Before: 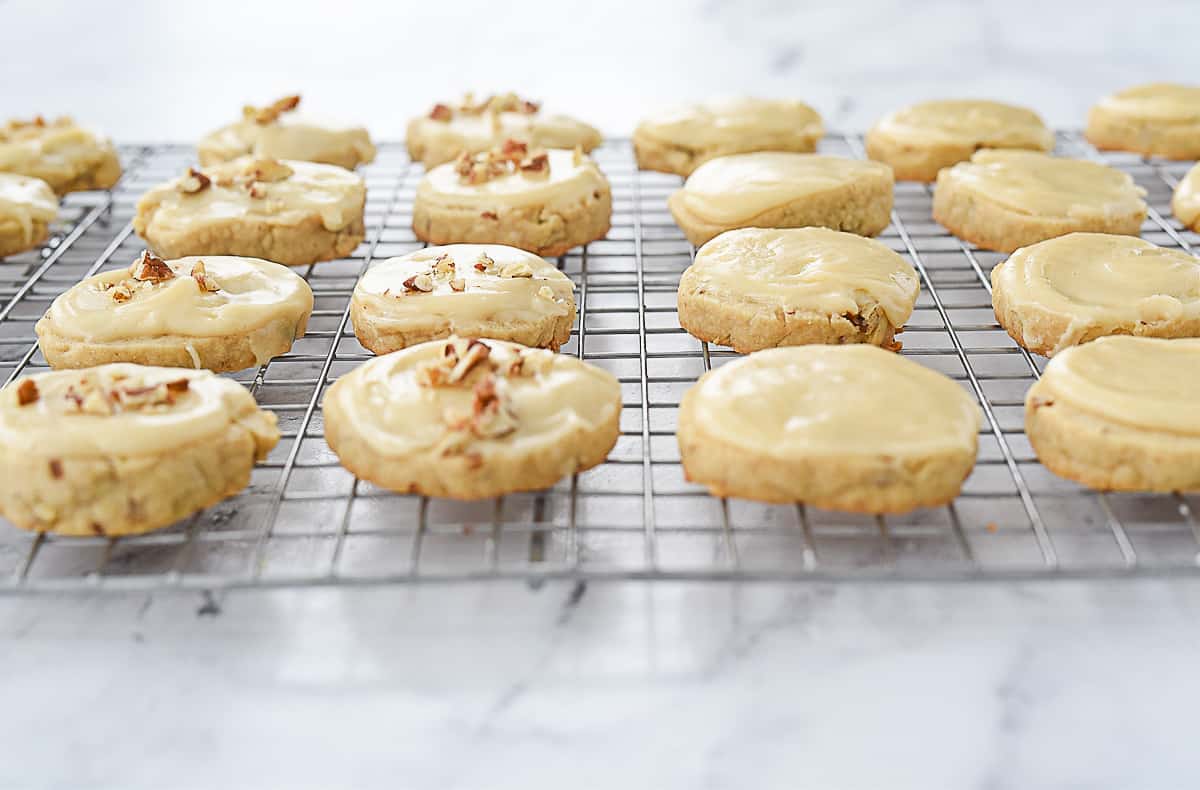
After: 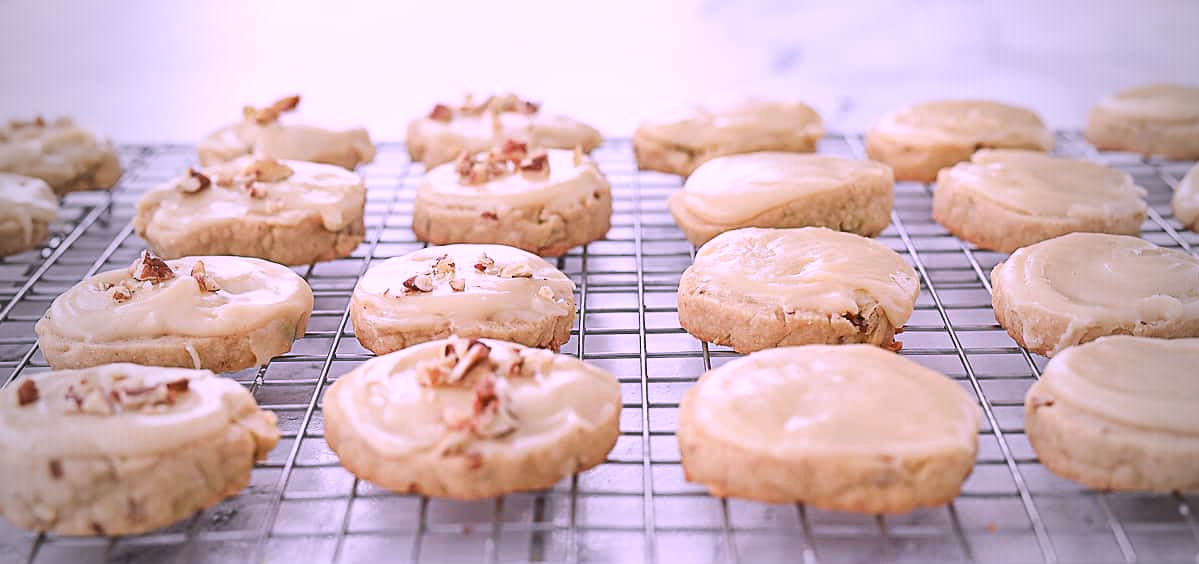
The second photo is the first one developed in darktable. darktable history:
color correction: highlights a* 15.42, highlights b* -20.41
crop: right 0%, bottom 28.594%
vignetting: fall-off start 96.74%, fall-off radius 101.17%, brightness -0.575, width/height ratio 0.612, unbound false
